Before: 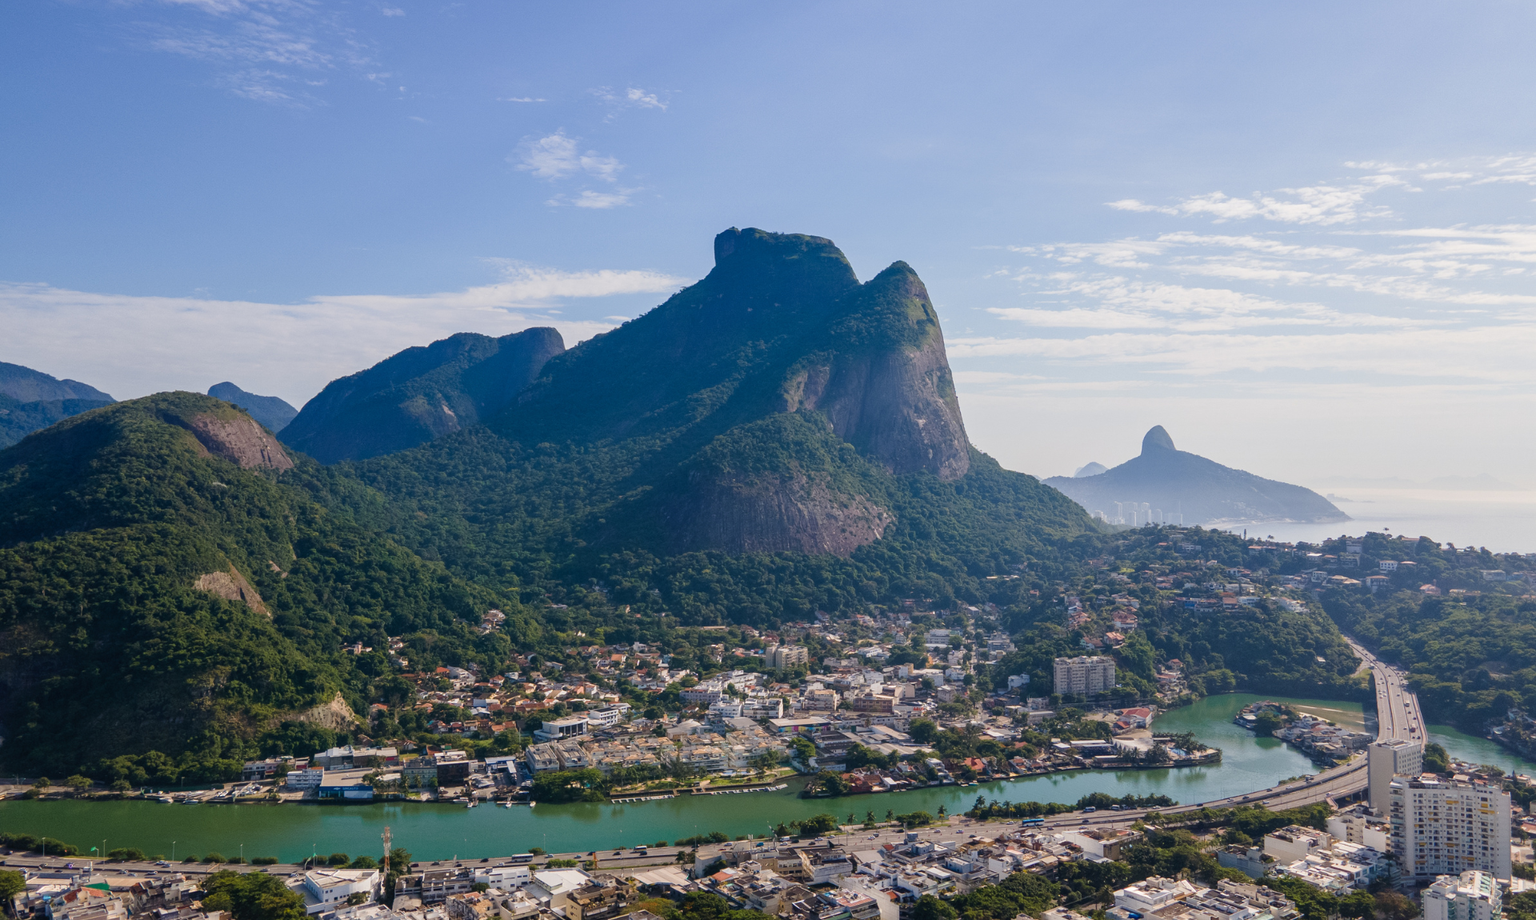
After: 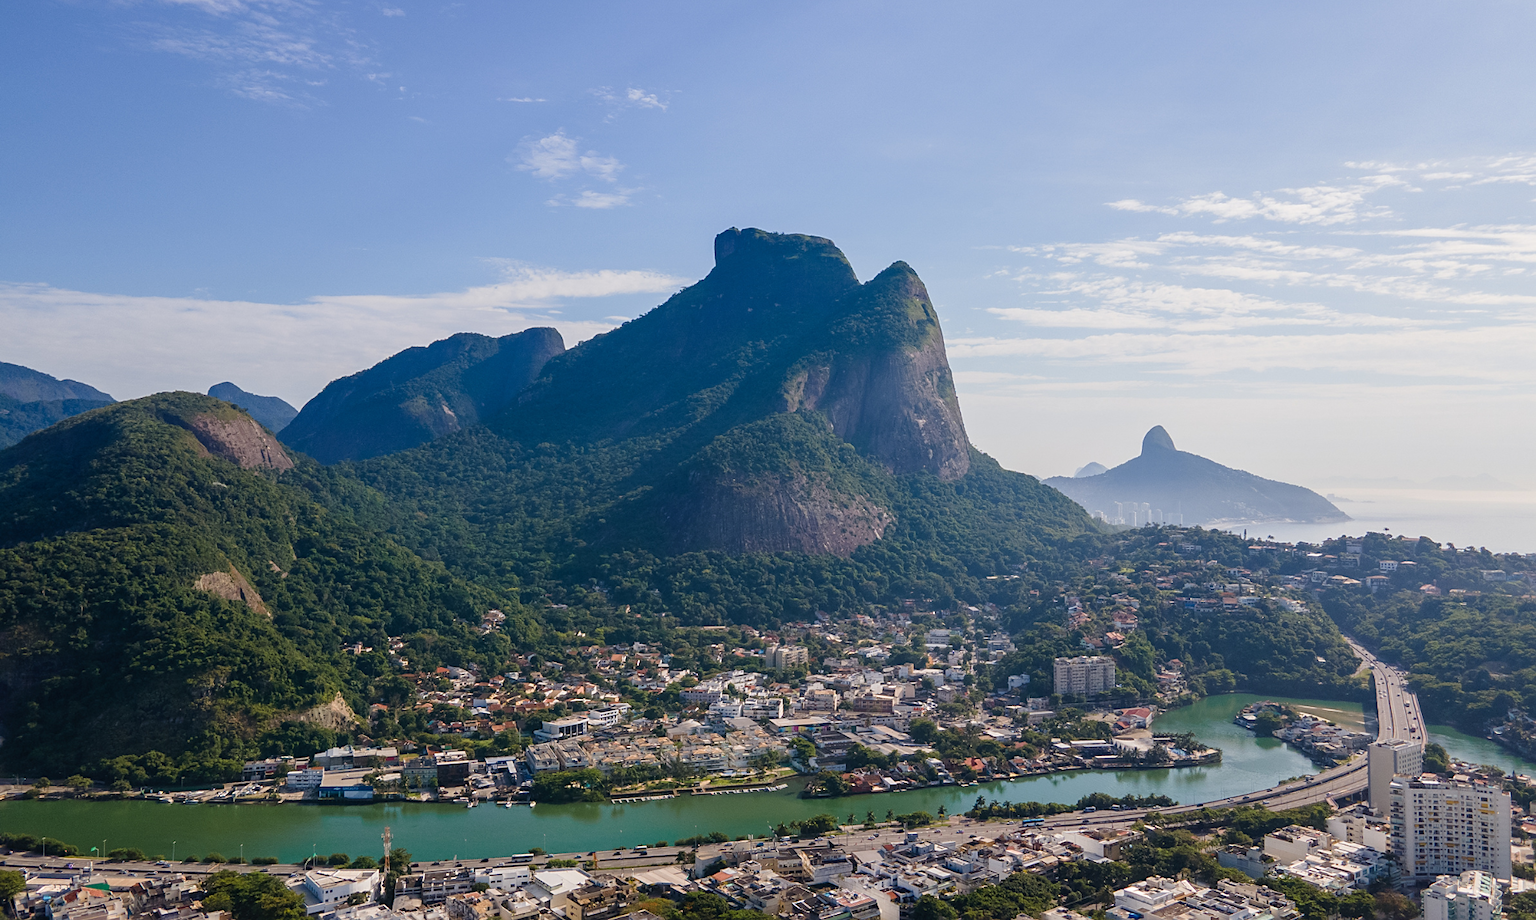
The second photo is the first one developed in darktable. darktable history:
sharpen: radius 1.892, amount 0.393, threshold 1.521
